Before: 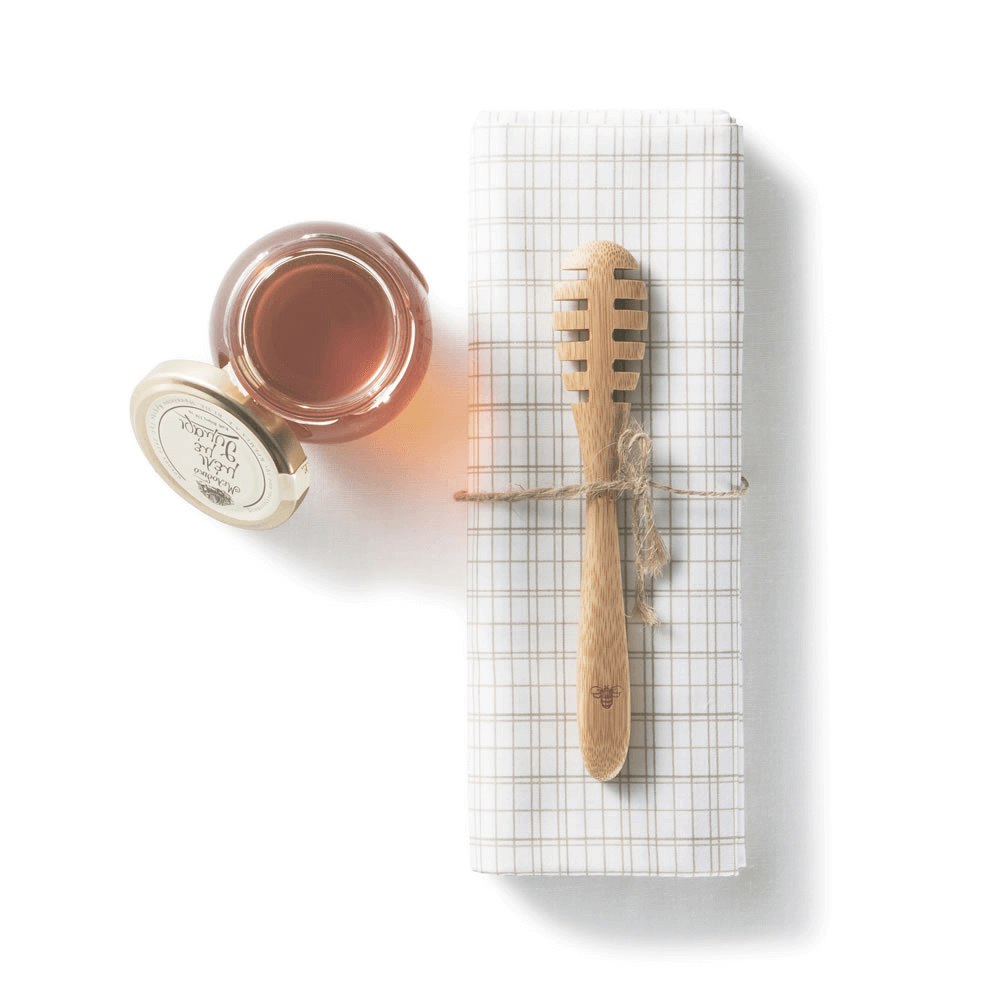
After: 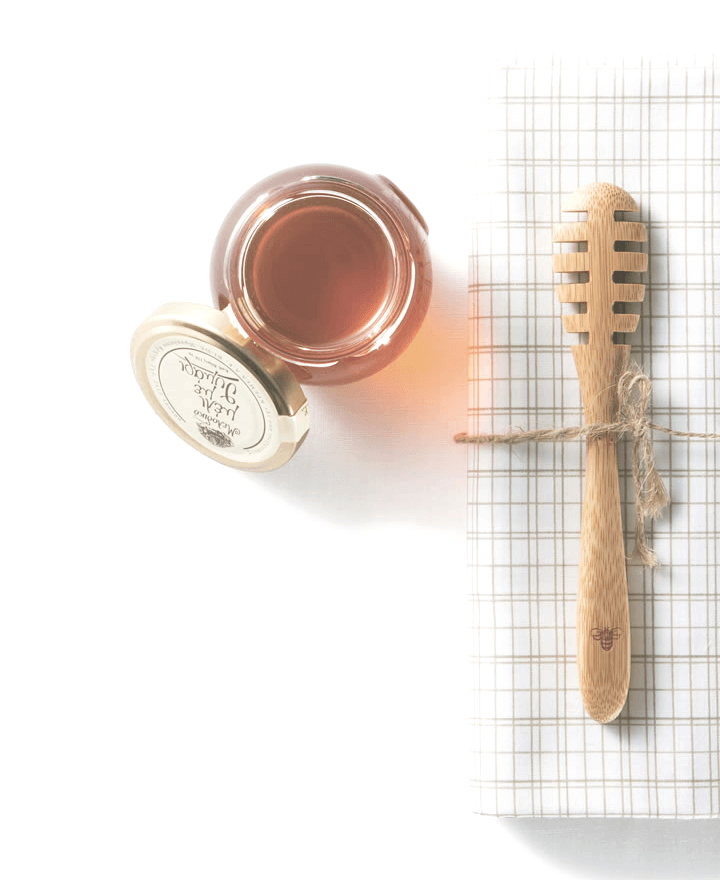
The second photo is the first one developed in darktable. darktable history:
exposure: exposure 0.2 EV, compensate highlight preservation false
crop: top 5.803%, right 27.864%, bottom 5.804%
